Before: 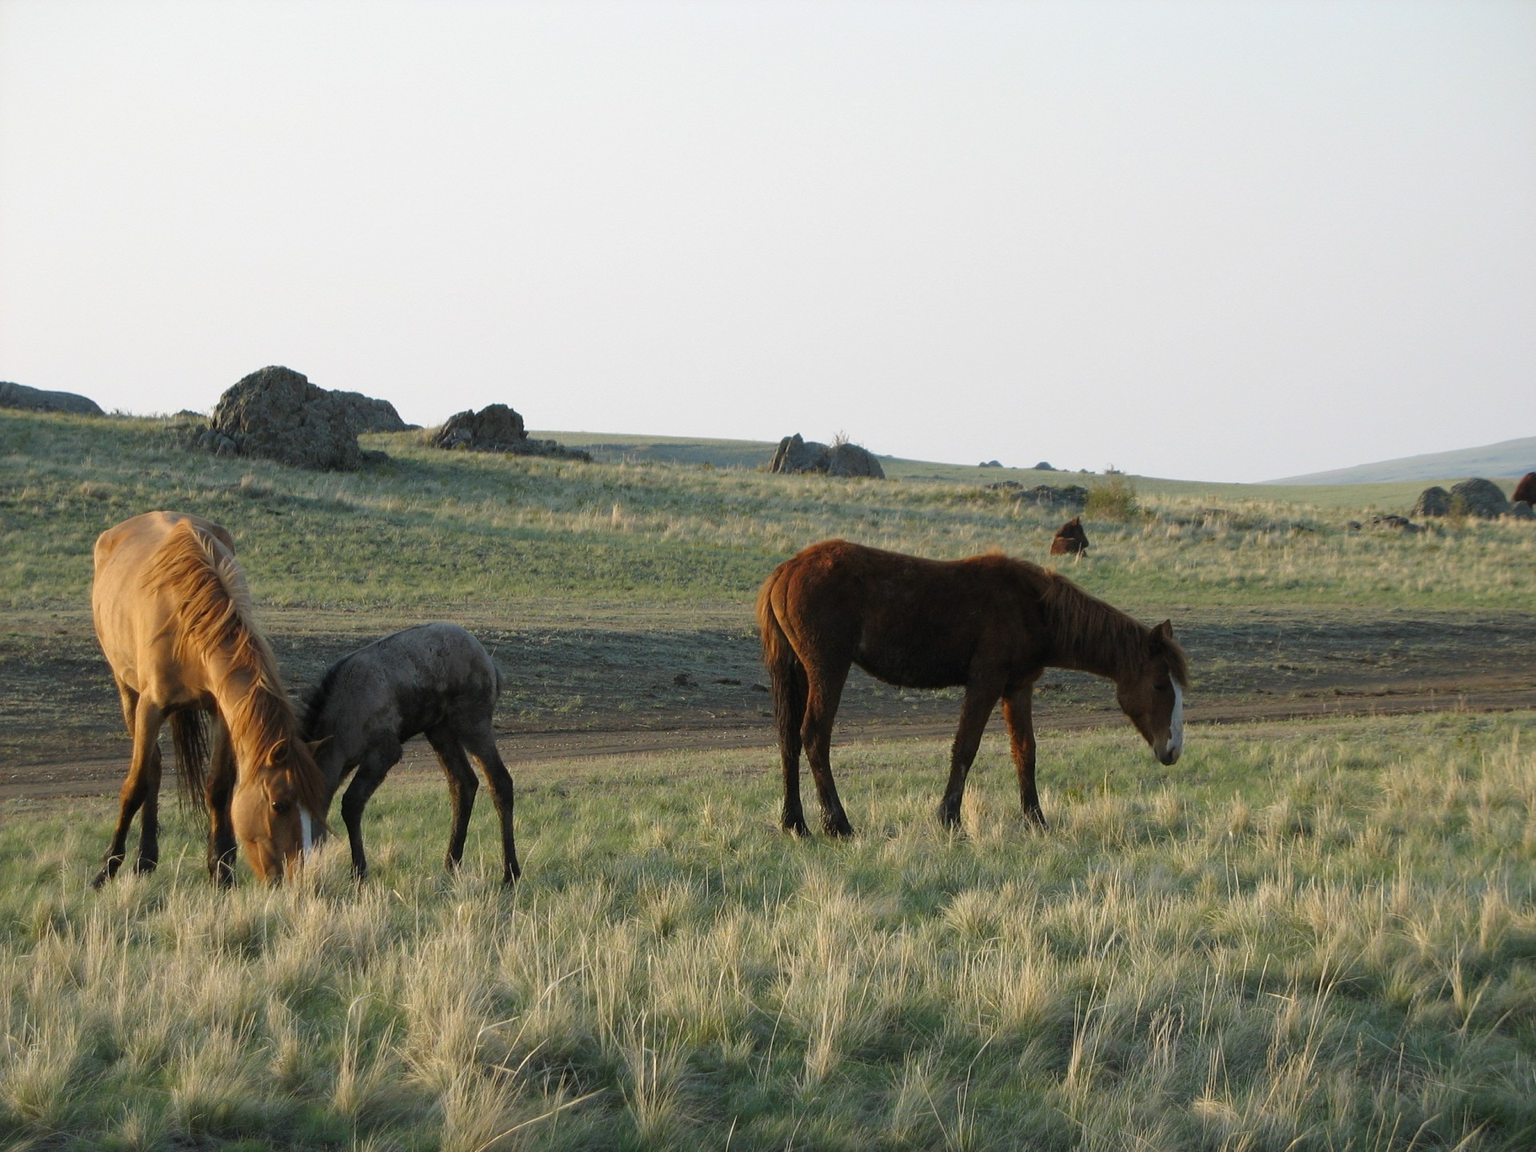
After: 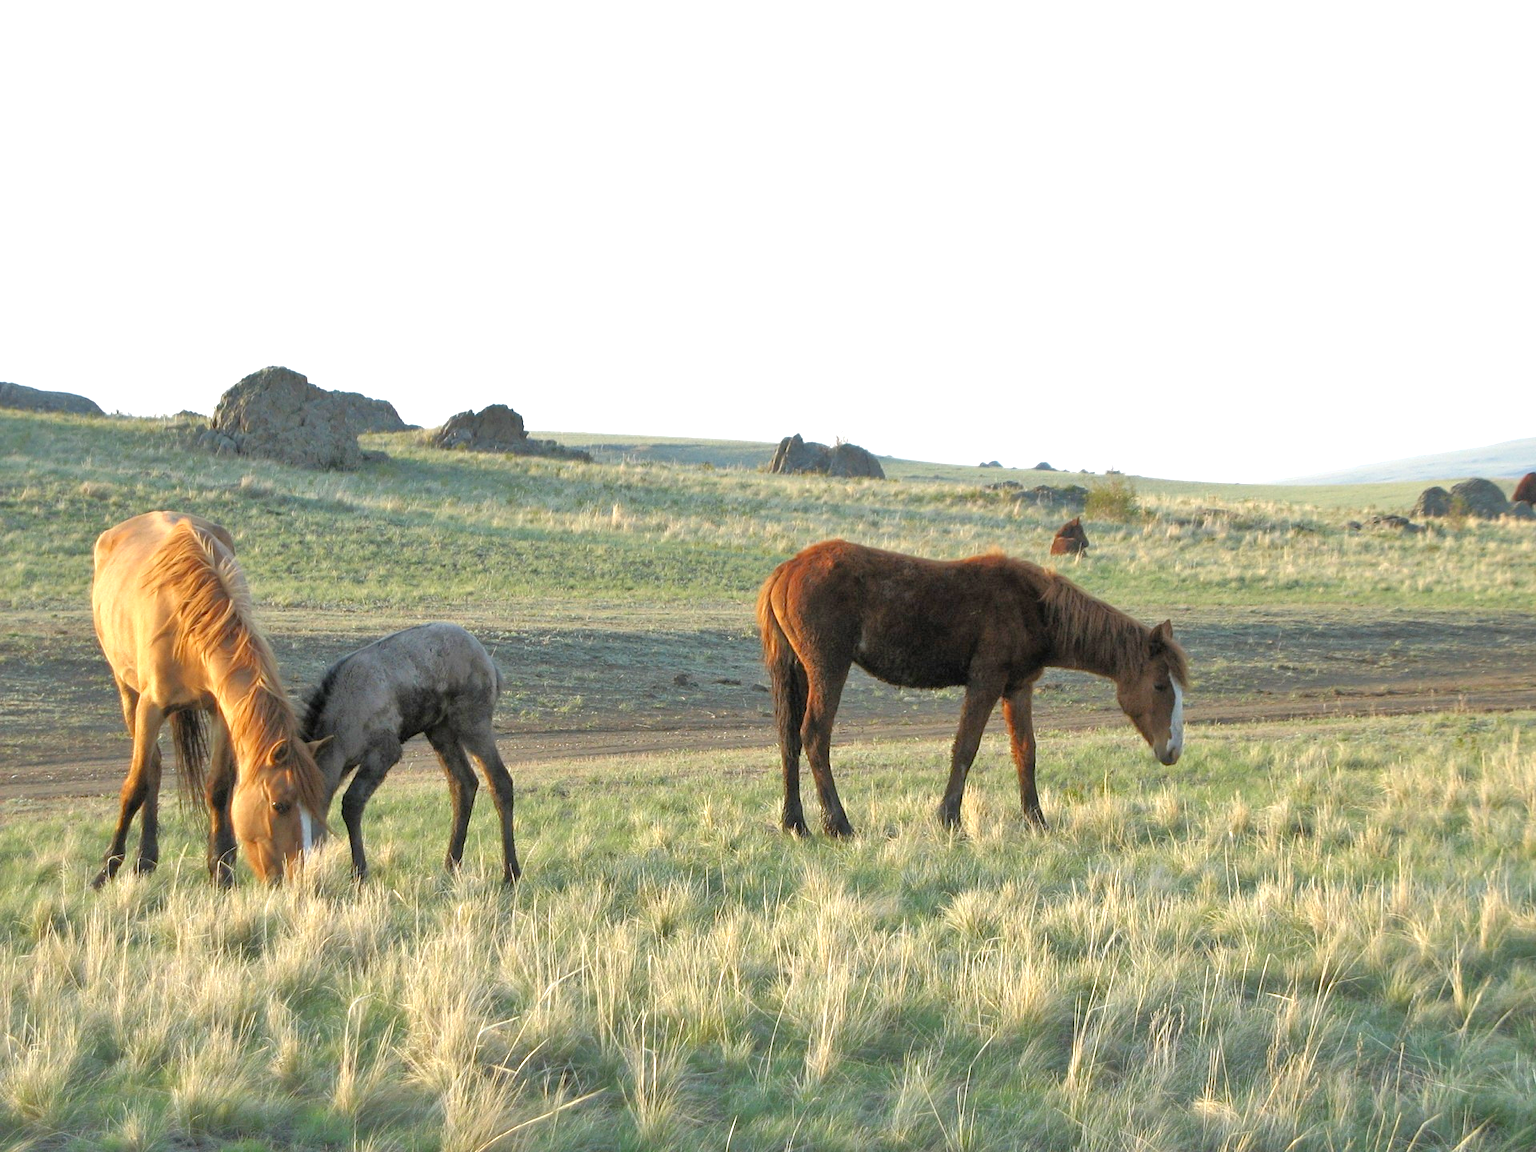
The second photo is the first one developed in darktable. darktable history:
tone equalizer: -7 EV 0.161 EV, -6 EV 0.573 EV, -5 EV 1.13 EV, -4 EV 1.32 EV, -3 EV 1.16 EV, -2 EV 0.6 EV, -1 EV 0.151 EV
exposure: black level correction 0.001, exposure 0.961 EV, compensate highlight preservation false
